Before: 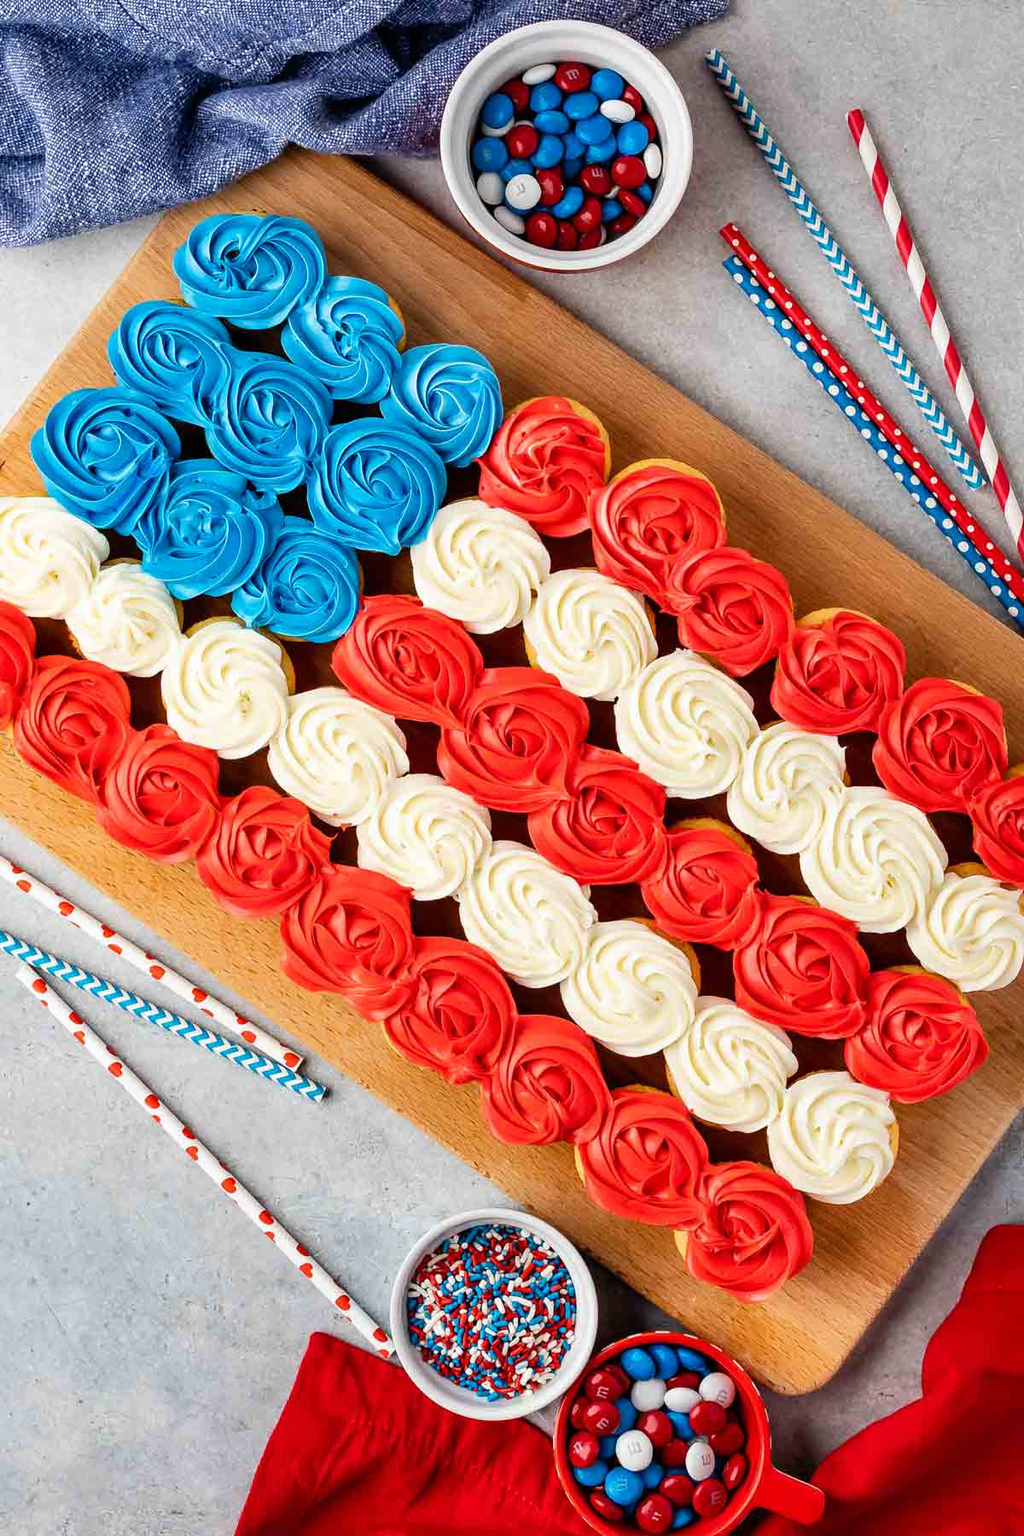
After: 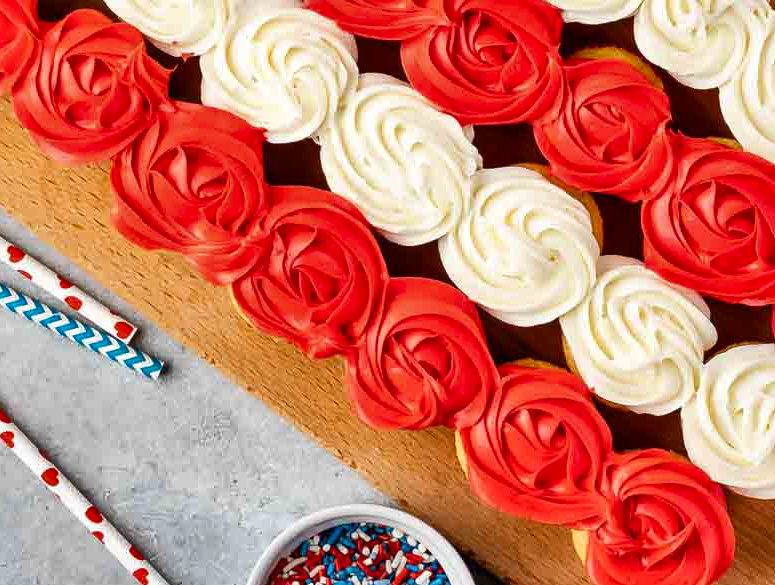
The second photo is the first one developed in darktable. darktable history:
shadows and highlights: soften with gaussian
crop: left 18.184%, top 50.703%, right 17.186%, bottom 16.79%
local contrast: mode bilateral grid, contrast 20, coarseness 49, detail 120%, midtone range 0.2
